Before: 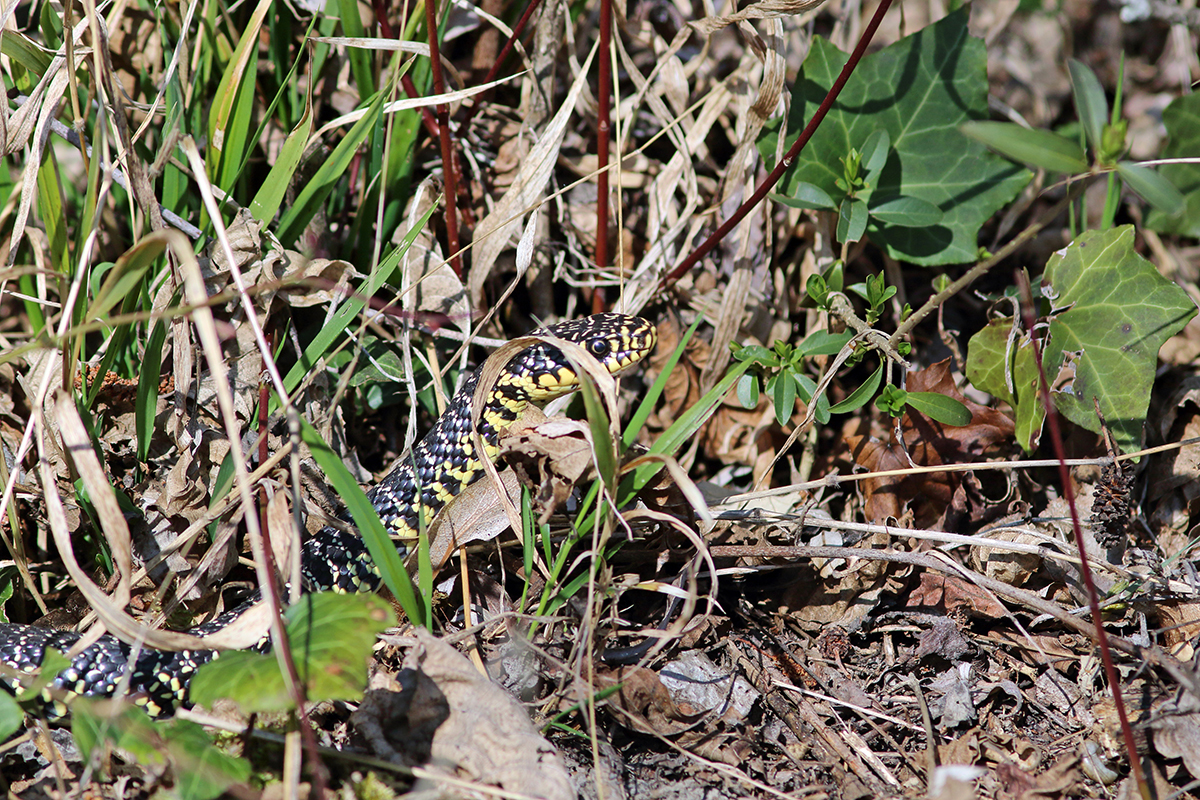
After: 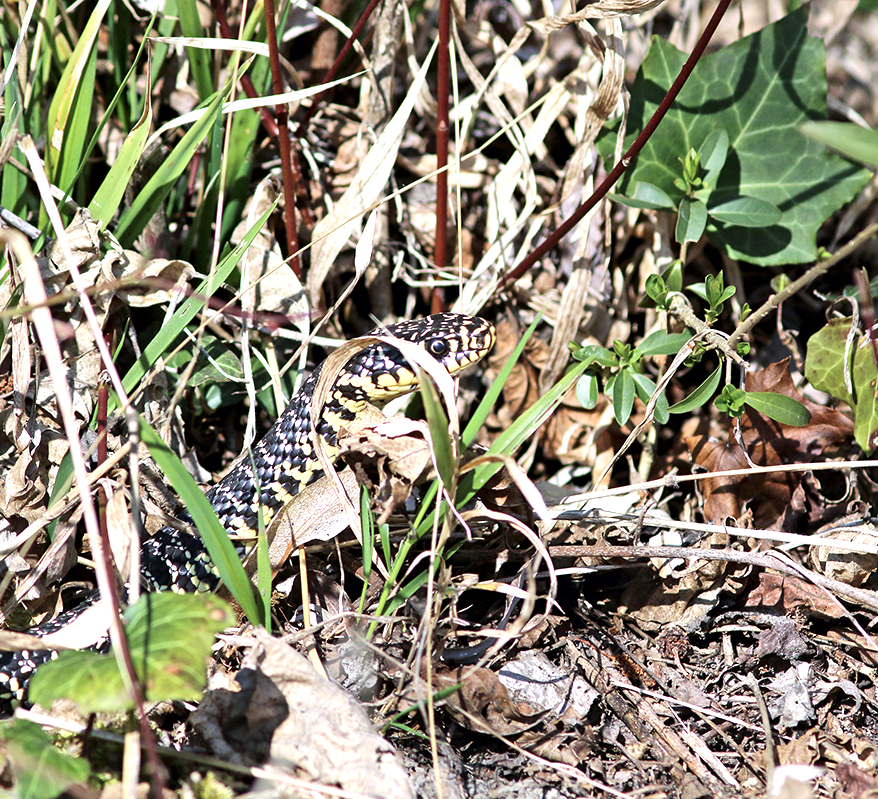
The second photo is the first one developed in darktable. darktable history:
crop: left 13.443%, right 13.31%
exposure: exposure 0.74 EV, compensate highlight preservation false
local contrast: mode bilateral grid, contrast 25, coarseness 60, detail 151%, midtone range 0.2
color contrast: green-magenta contrast 0.84, blue-yellow contrast 0.86
